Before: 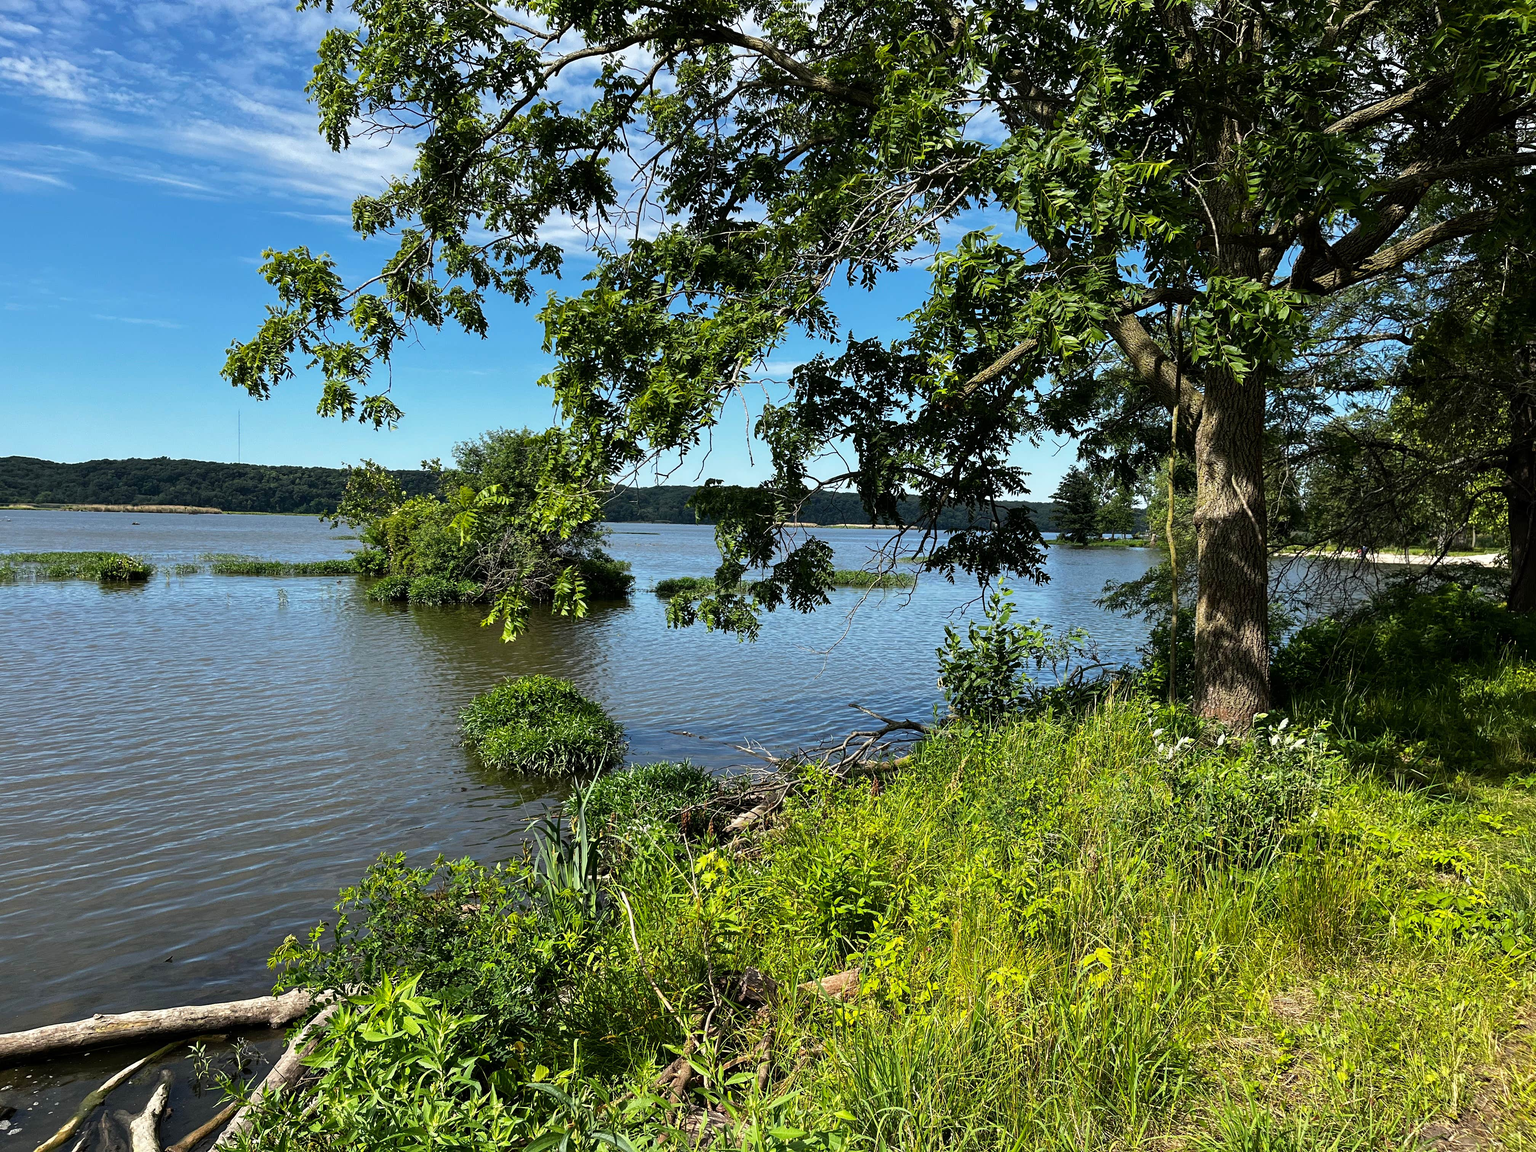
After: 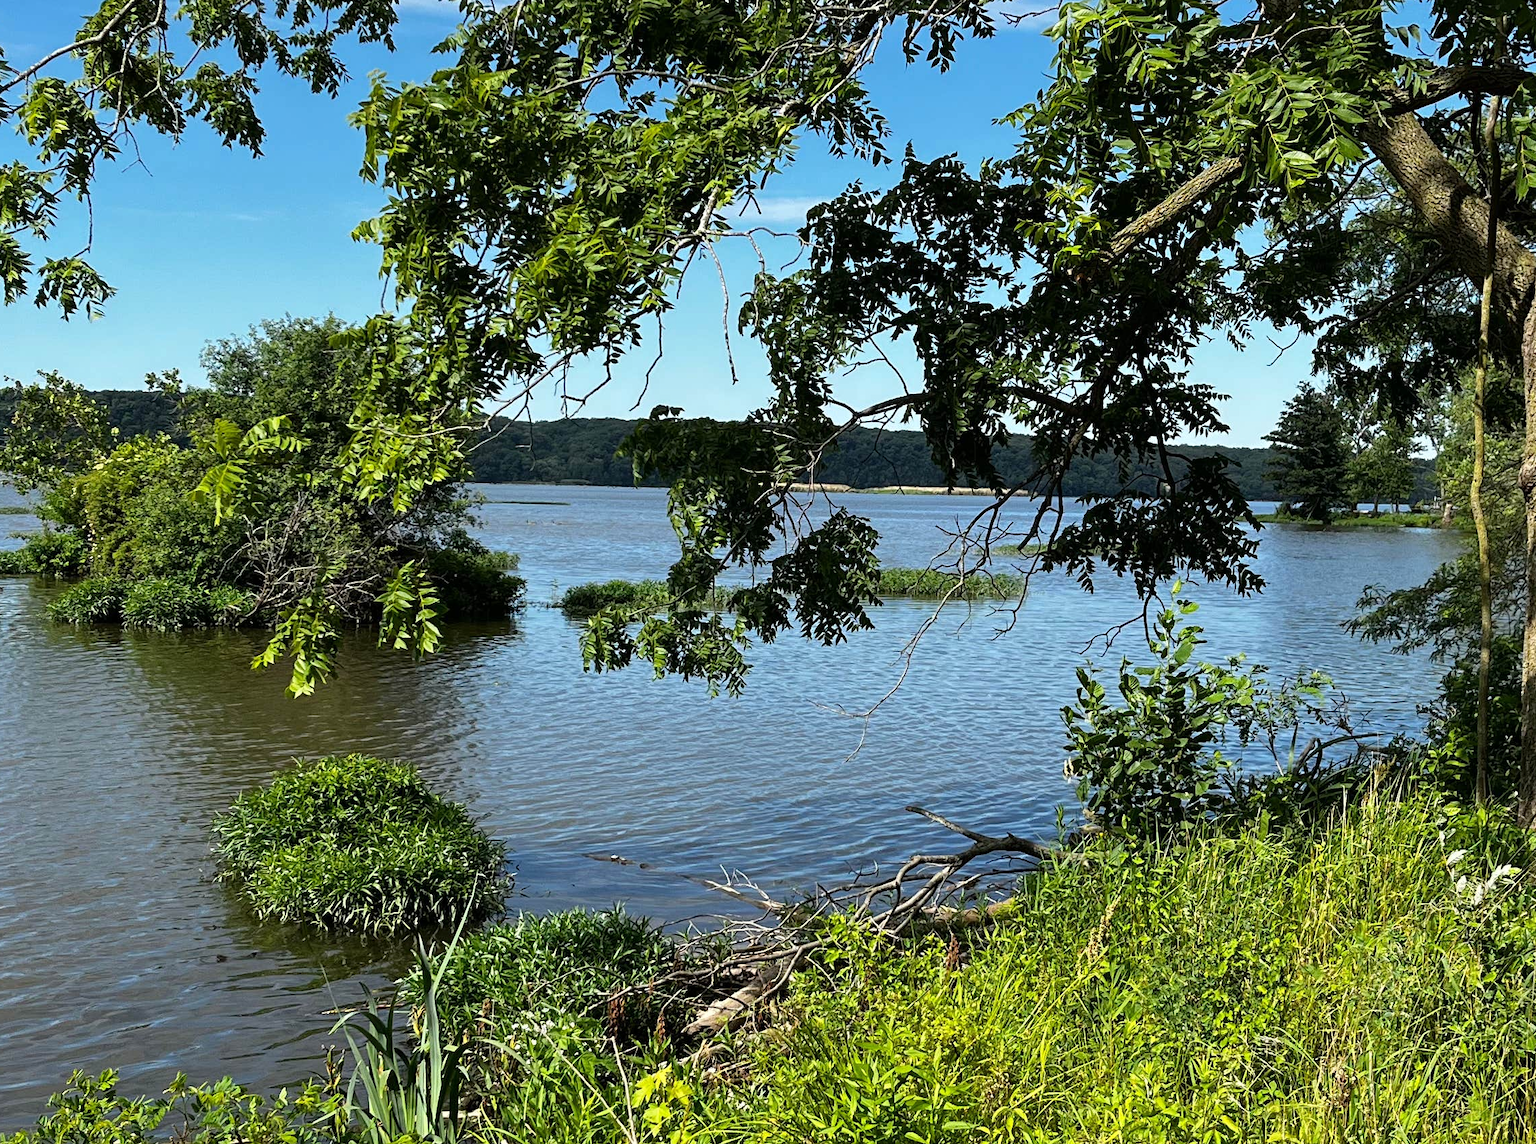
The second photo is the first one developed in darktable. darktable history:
tone equalizer: on, module defaults
crop and rotate: left 22.111%, top 21.821%, right 21.664%, bottom 22.317%
